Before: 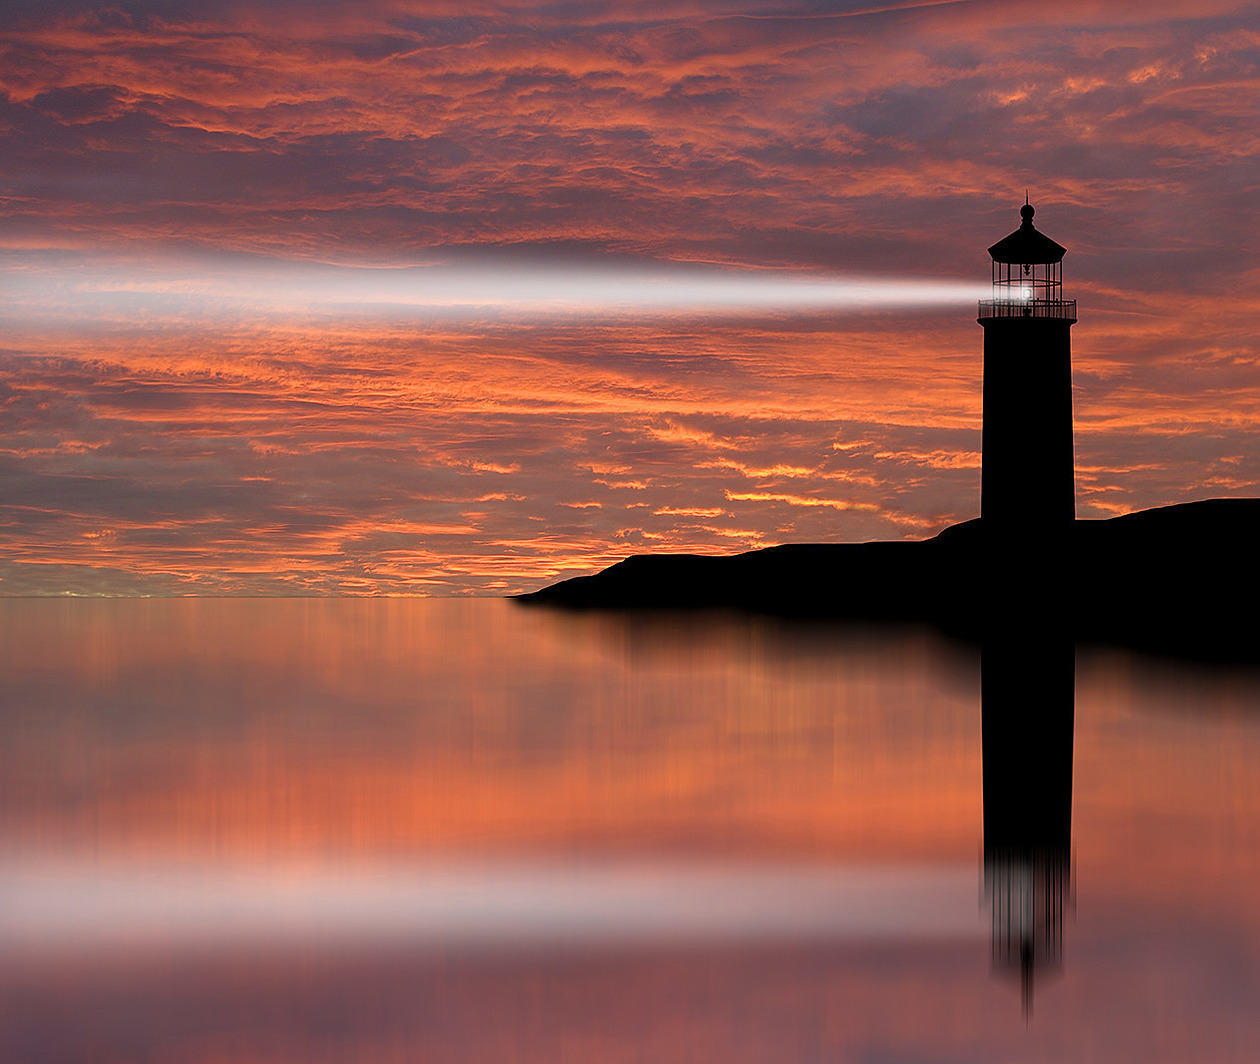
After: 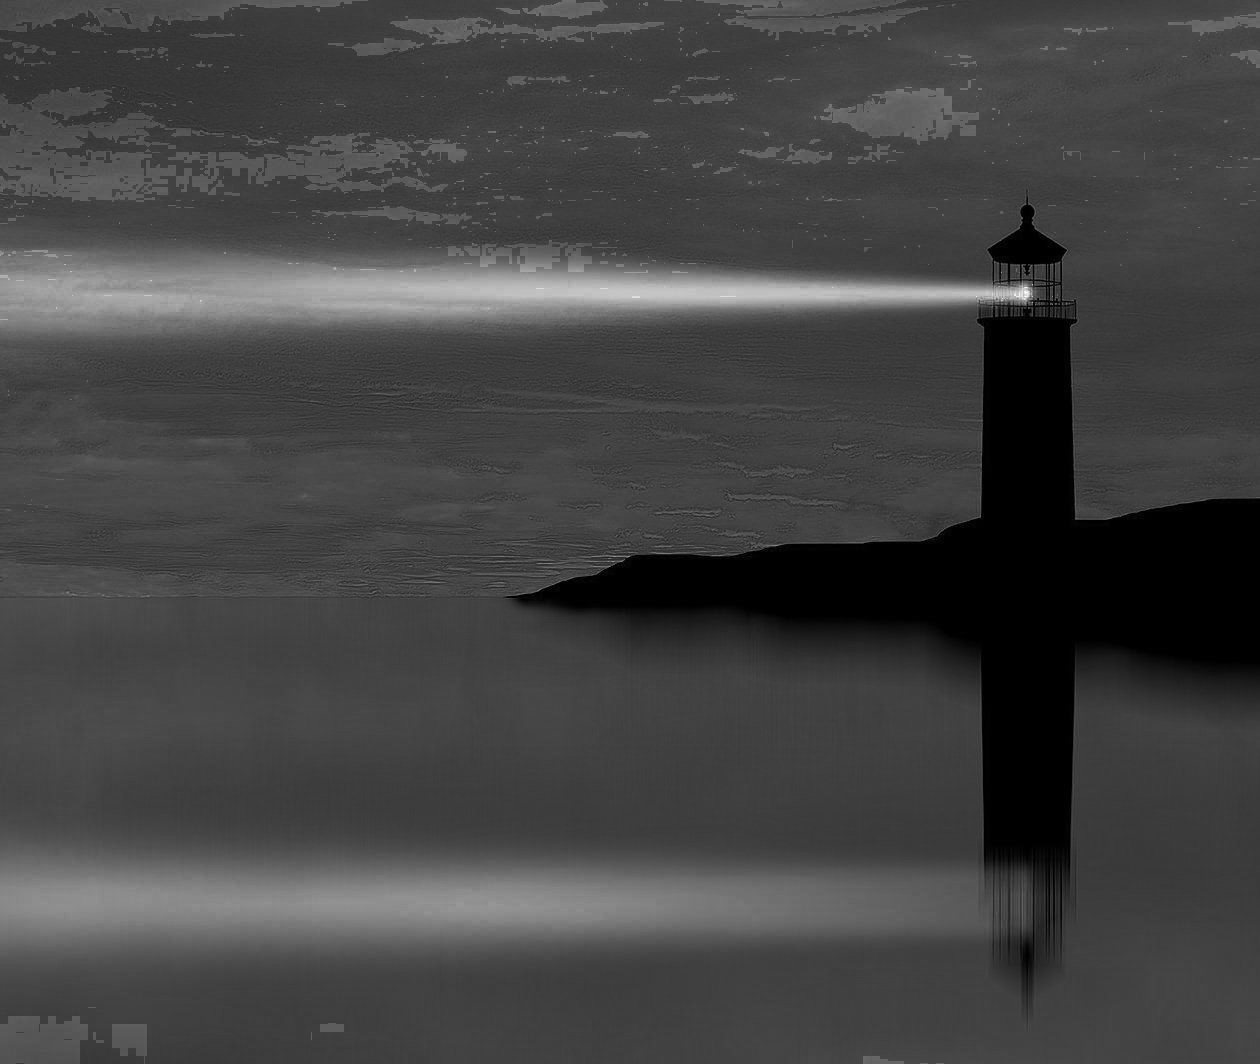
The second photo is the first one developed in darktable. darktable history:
tone equalizer: on, module defaults
color zones: curves: ch0 [(0.287, 0.048) (0.493, 0.484) (0.737, 0.816)]; ch1 [(0, 0) (0.143, 0) (0.286, 0) (0.429, 0) (0.571, 0) (0.714, 0) (0.857, 0)]
